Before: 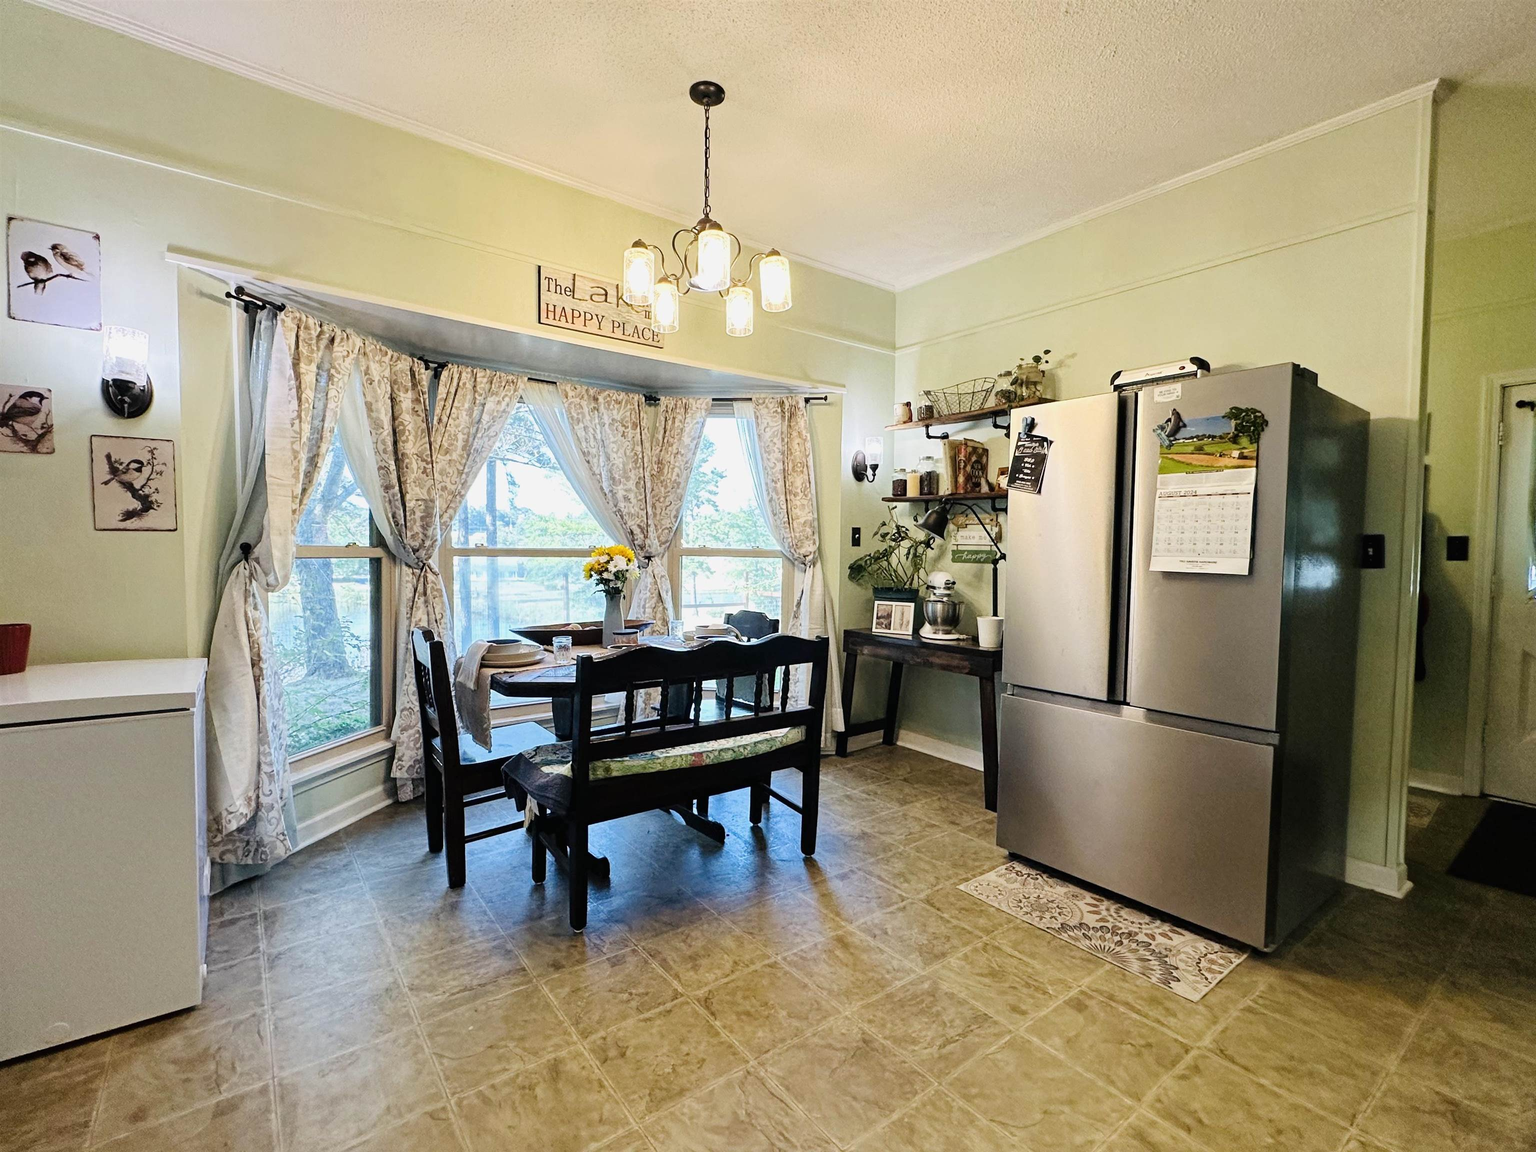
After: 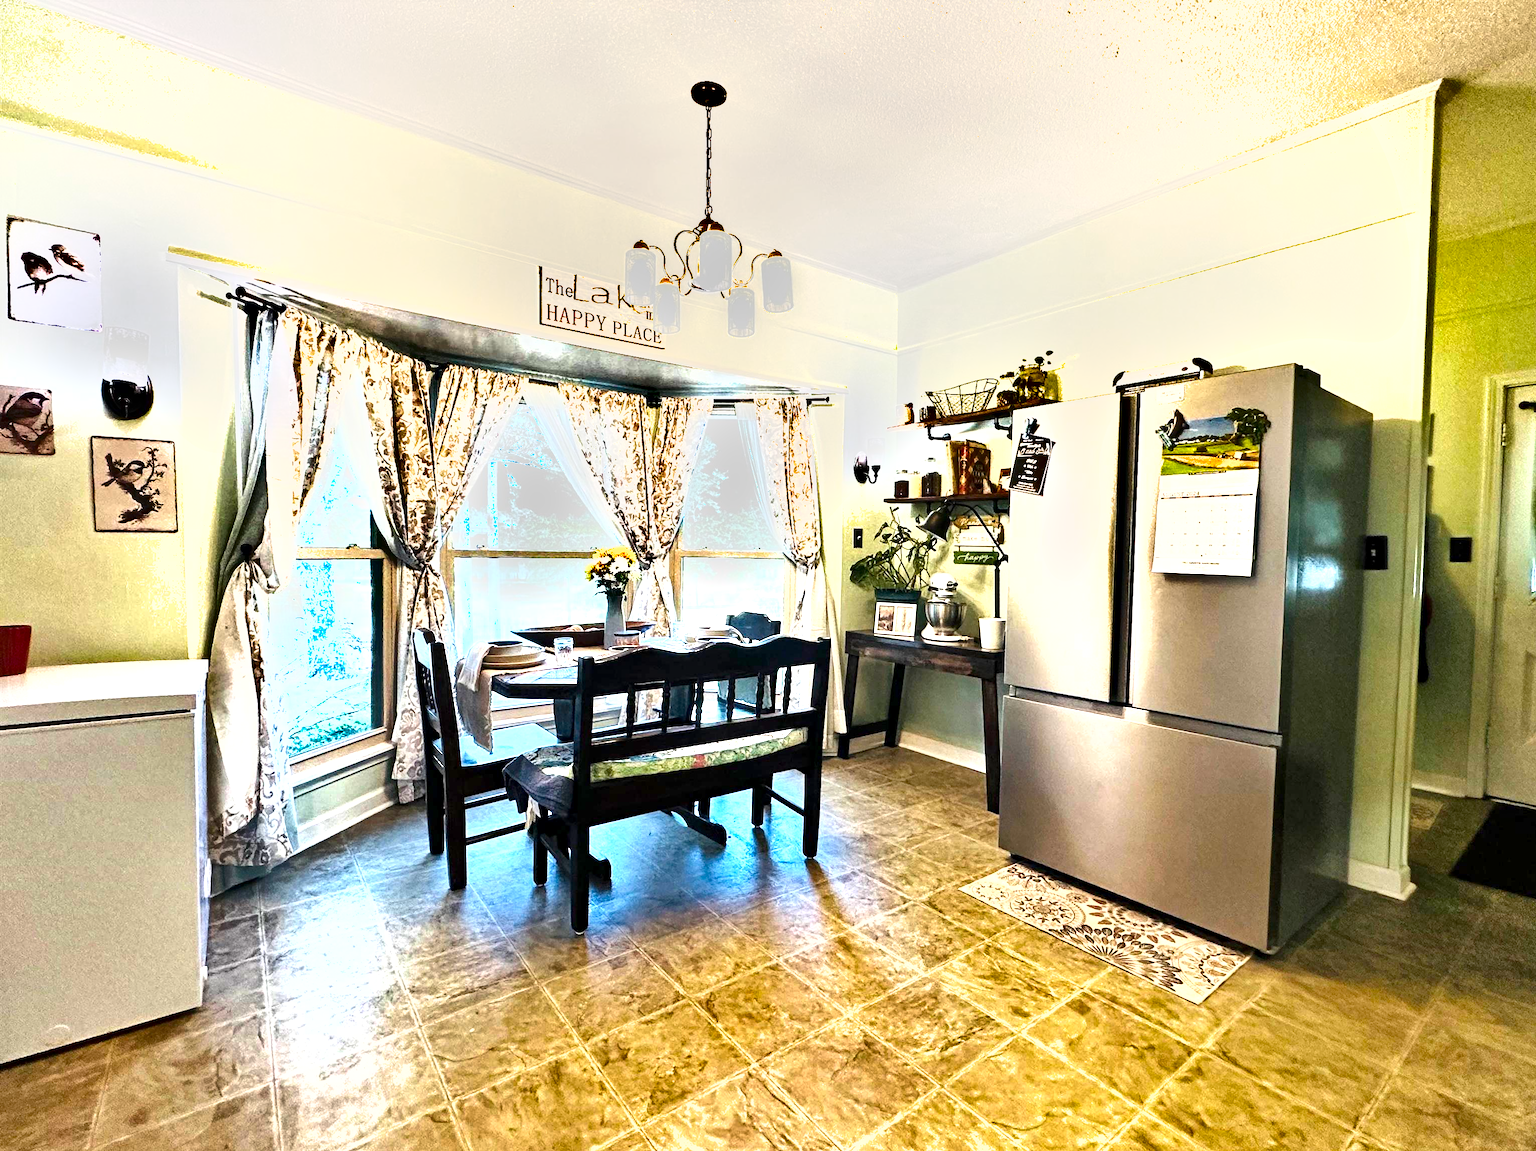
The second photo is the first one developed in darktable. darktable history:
crop: bottom 0.073%
exposure: black level correction 0.001, exposure 1.303 EV, compensate highlight preservation false
shadows and highlights: shadows 58.55, highlights -60.2, soften with gaussian
